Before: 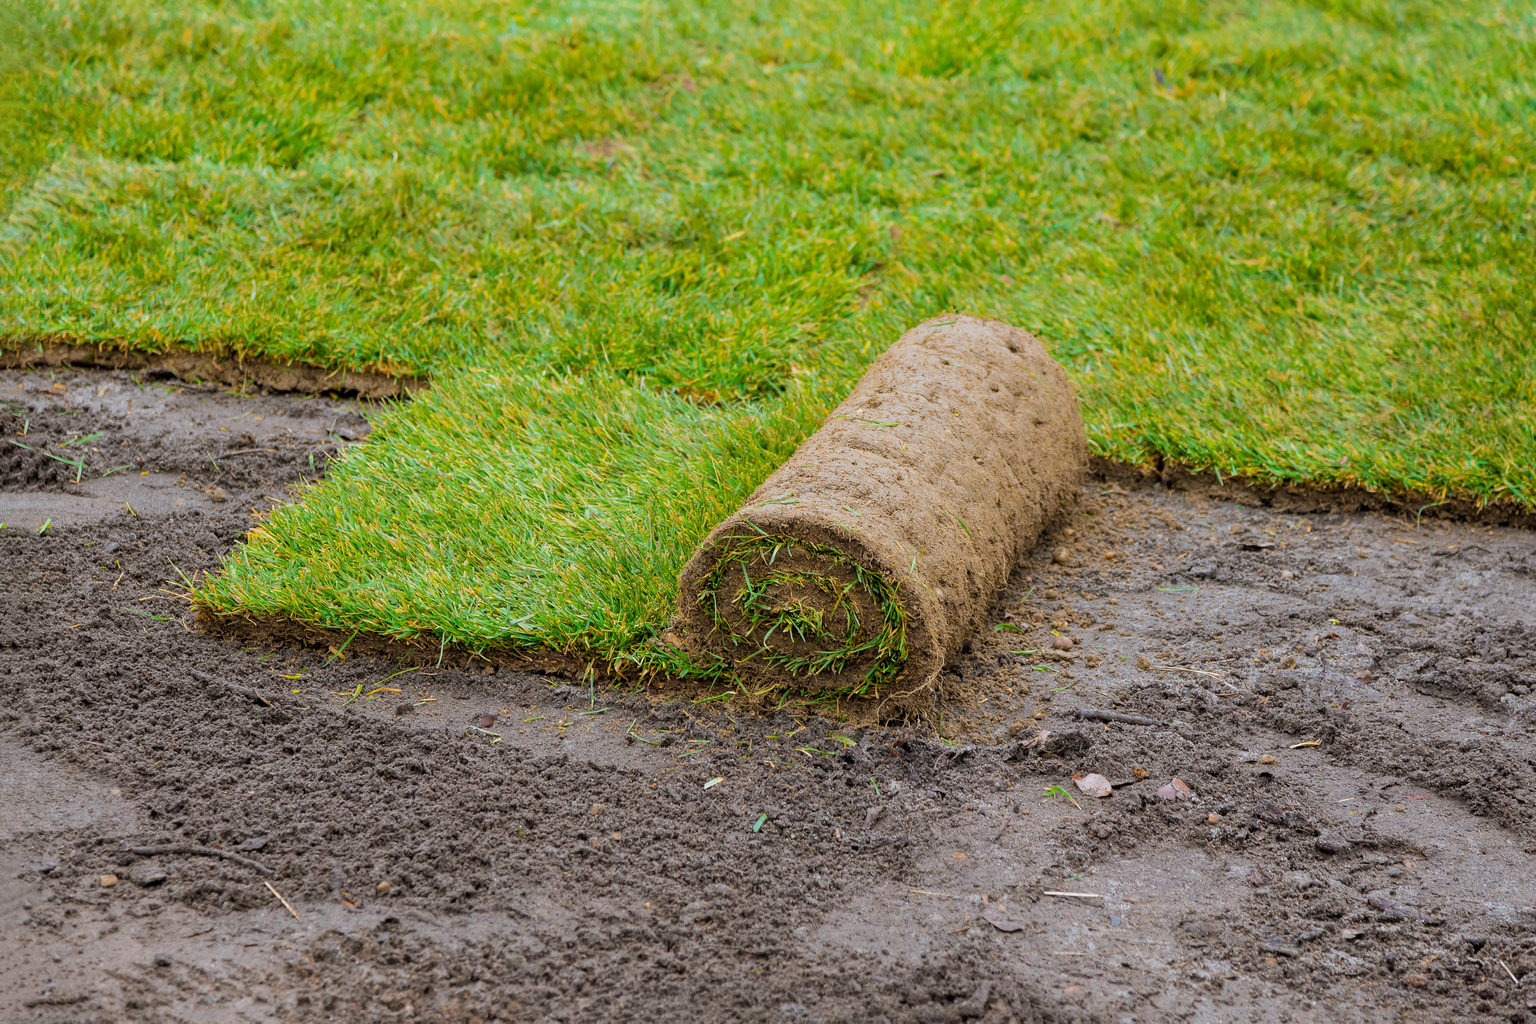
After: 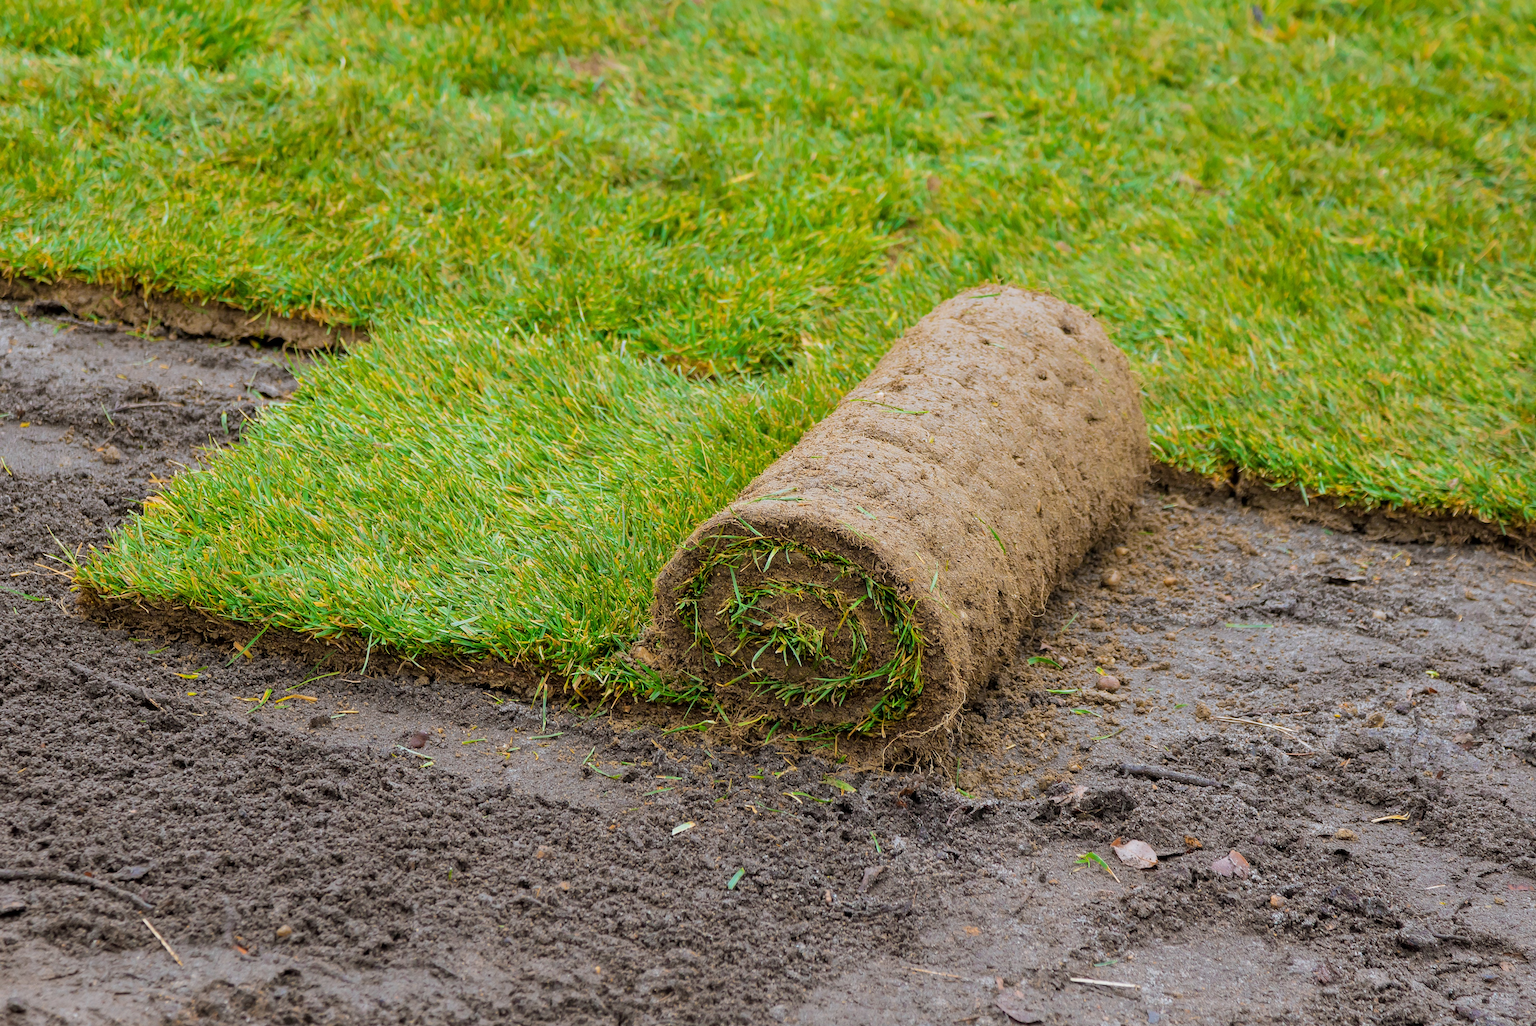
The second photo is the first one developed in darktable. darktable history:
crop and rotate: angle -2.94°, left 5.107%, top 5.2%, right 4.688%, bottom 4.361%
